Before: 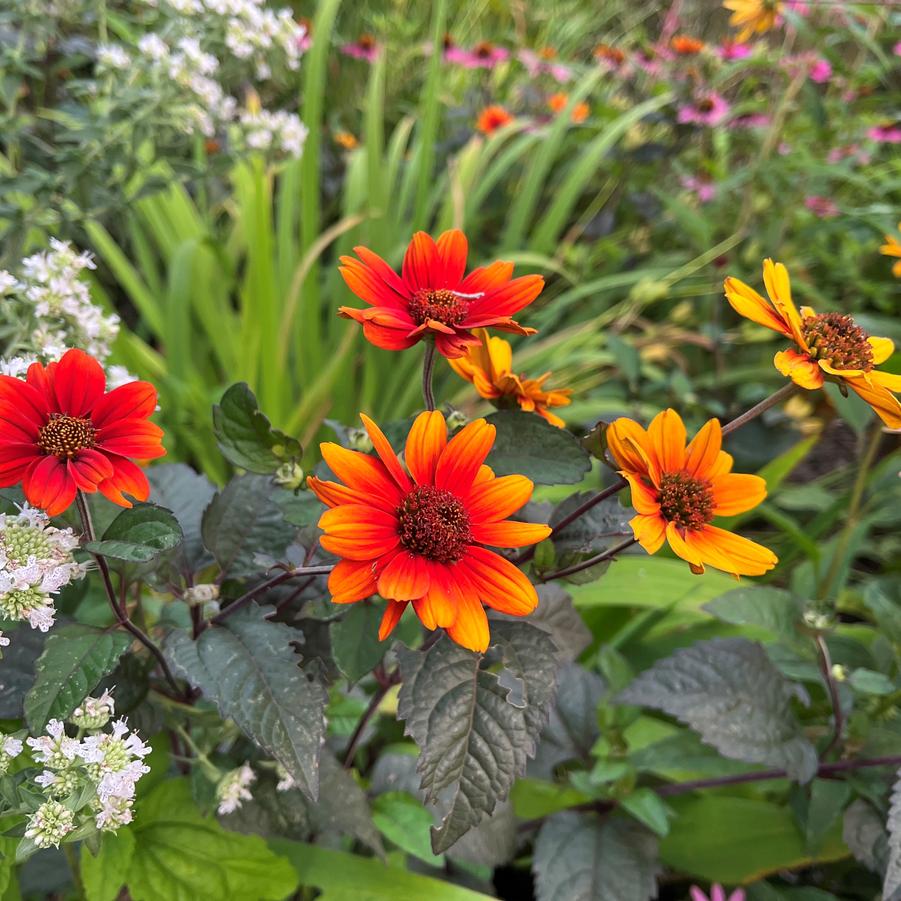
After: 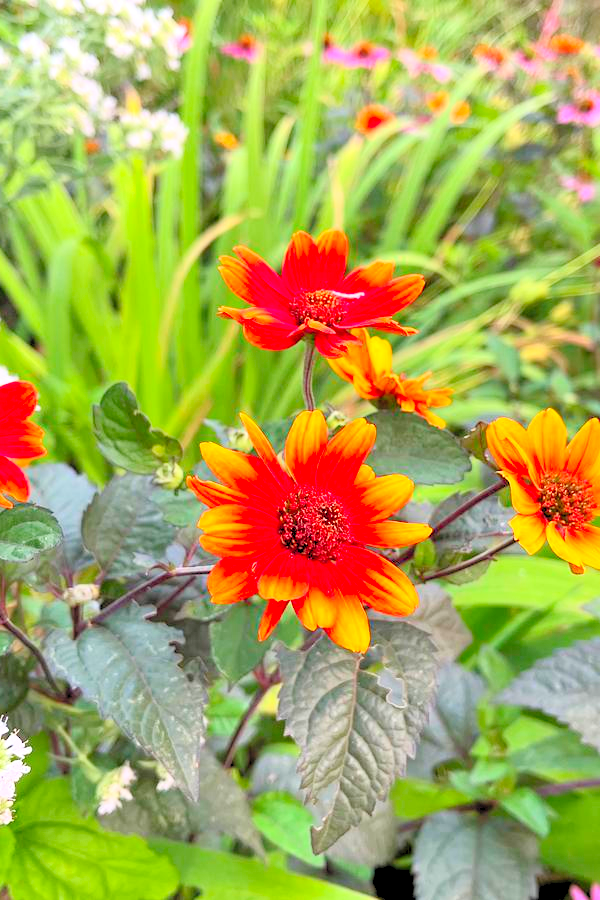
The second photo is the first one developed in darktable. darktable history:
crop and rotate: left 13.363%, right 19.976%
levels: levels [0.072, 0.414, 0.976]
contrast brightness saturation: contrast 0.245, brightness 0.251, saturation 0.39
